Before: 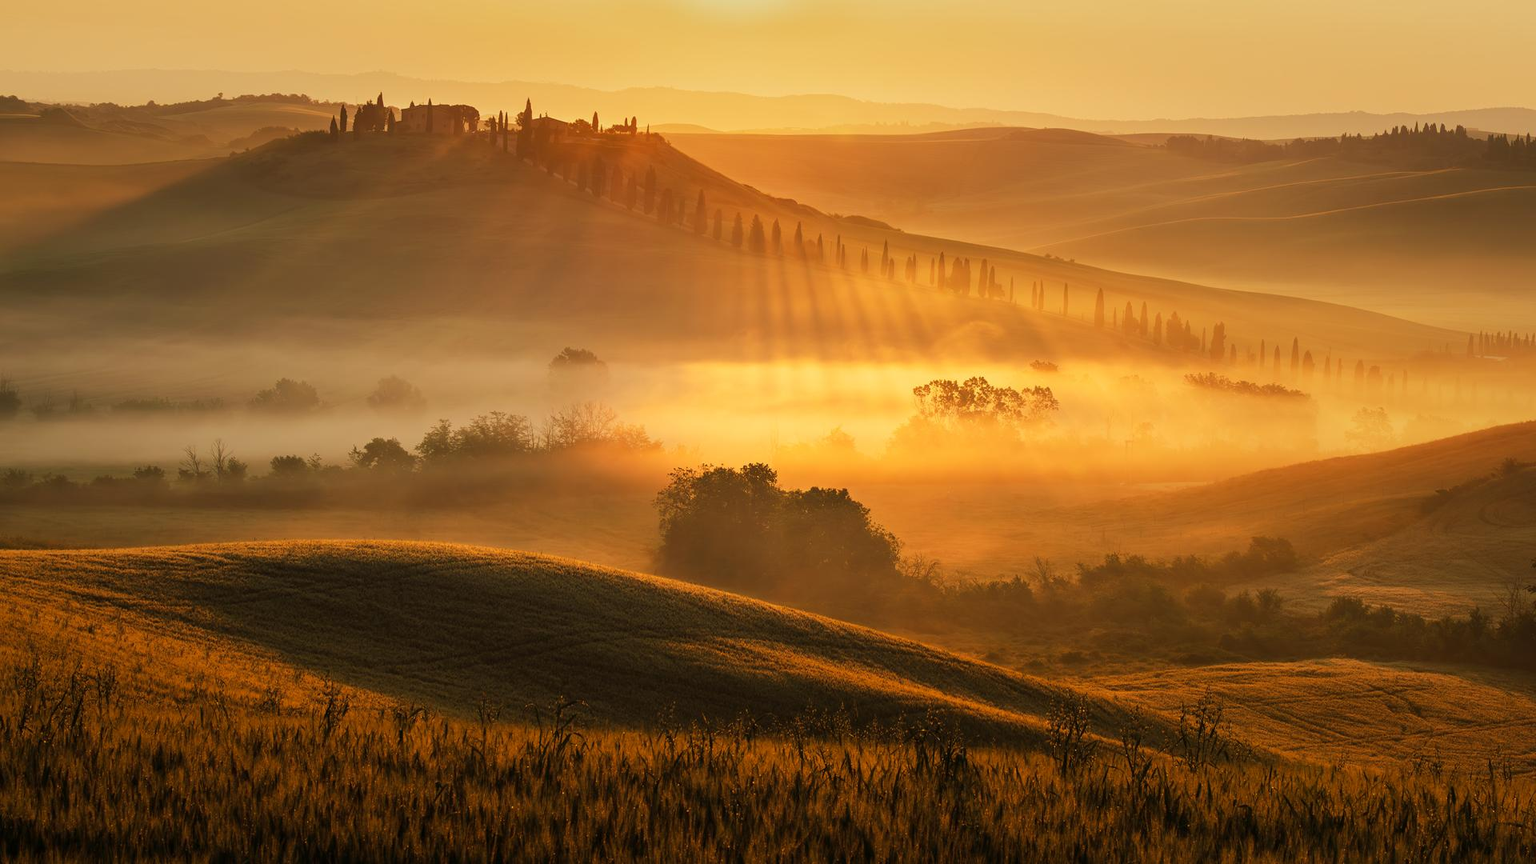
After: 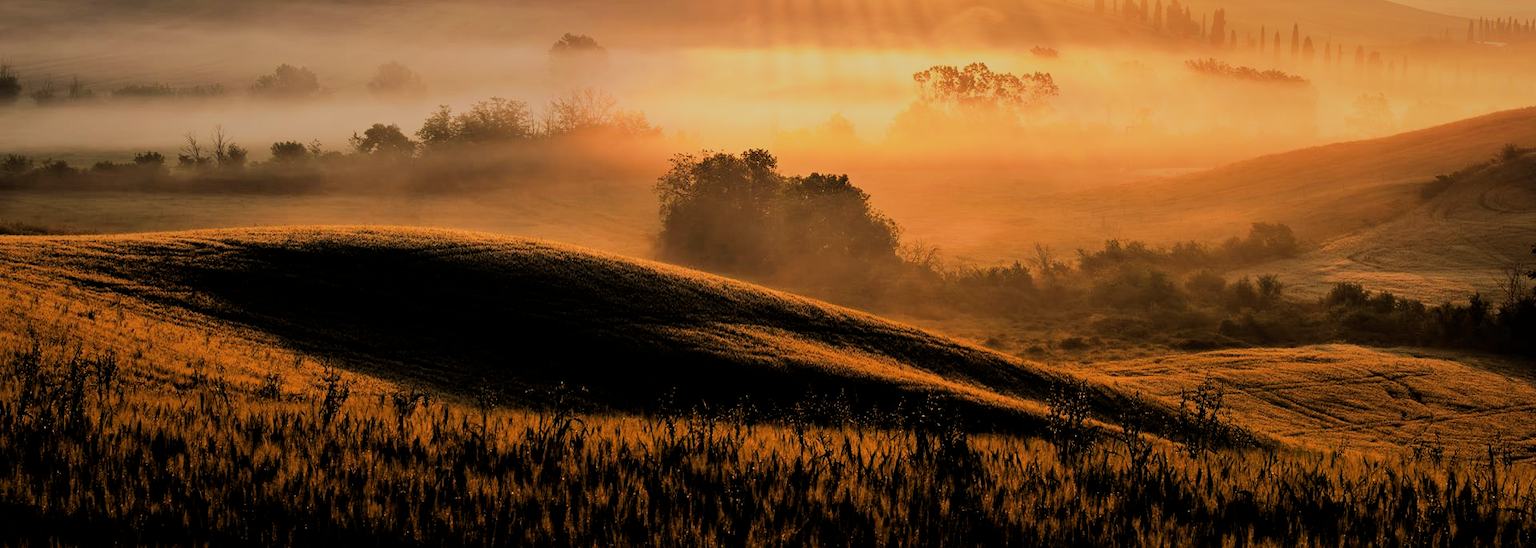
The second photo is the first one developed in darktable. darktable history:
crop and rotate: top 36.435%
exposure: black level correction 0, exposure 0.7 EV, compensate exposure bias true, compensate highlight preservation false
filmic rgb: black relative exposure -3.21 EV, white relative exposure 7.02 EV, hardness 1.46, contrast 1.35
graduated density: hue 238.83°, saturation 50%
